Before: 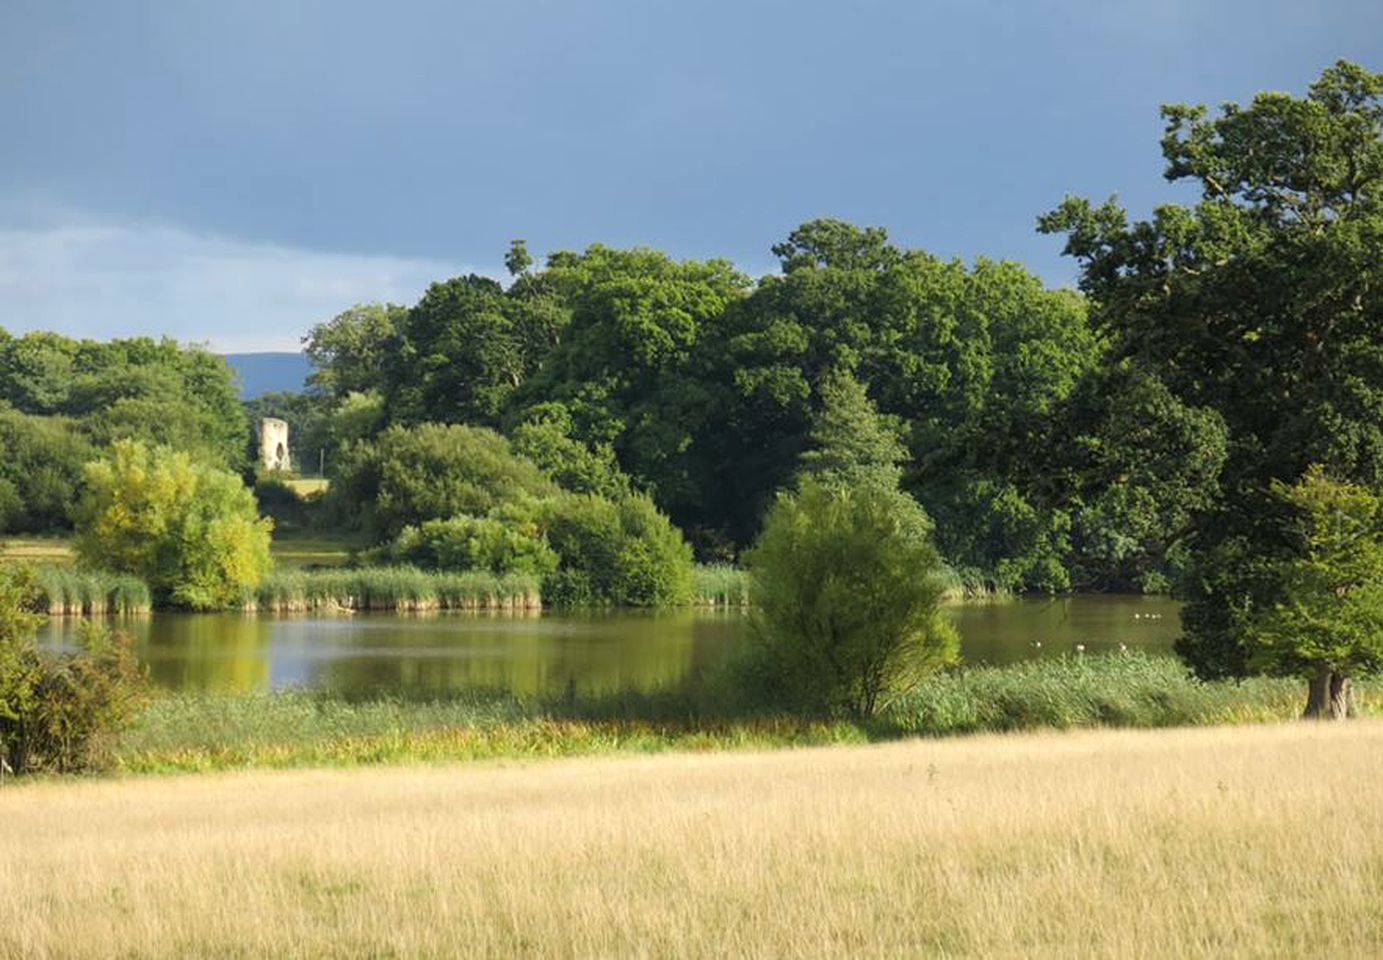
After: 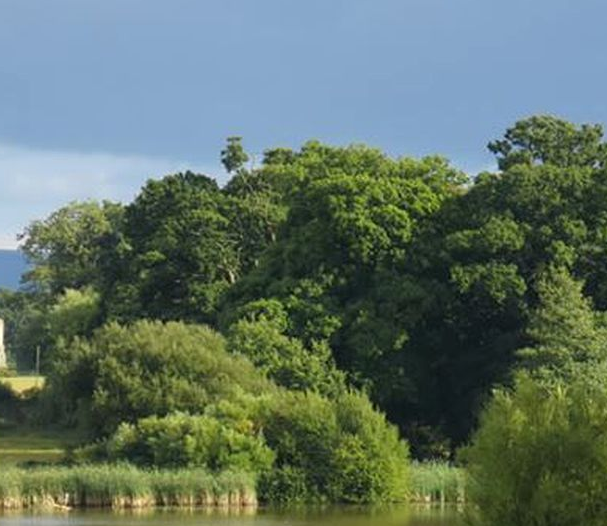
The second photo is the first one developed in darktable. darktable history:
crop: left 20.552%, top 10.759%, right 35.507%, bottom 34.385%
